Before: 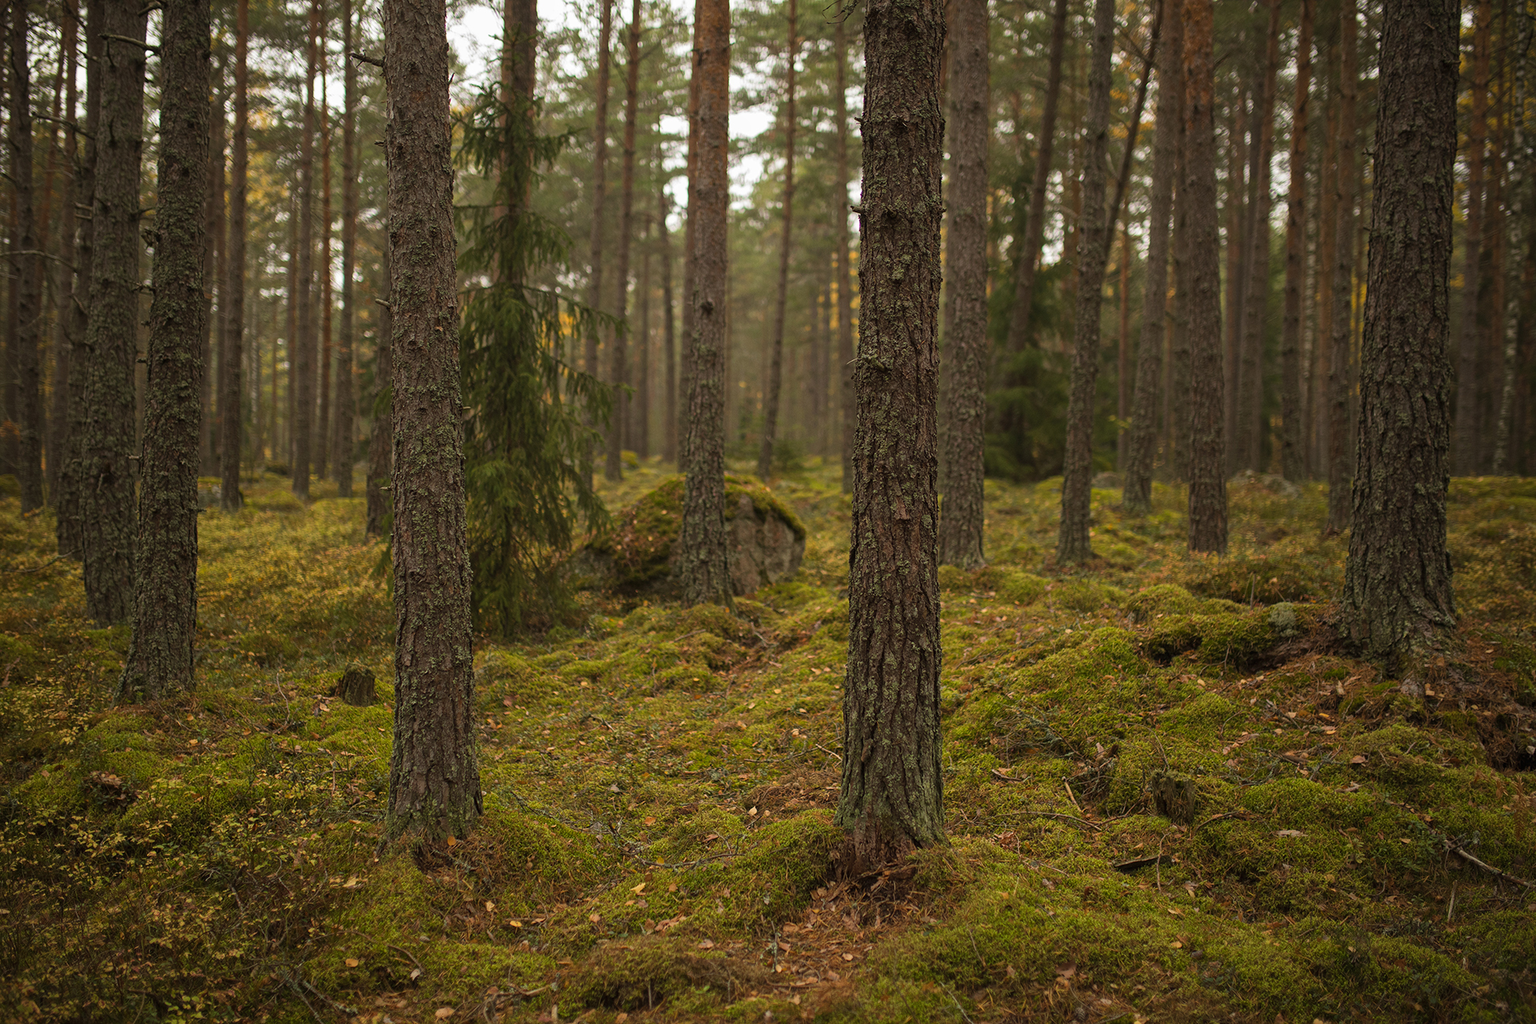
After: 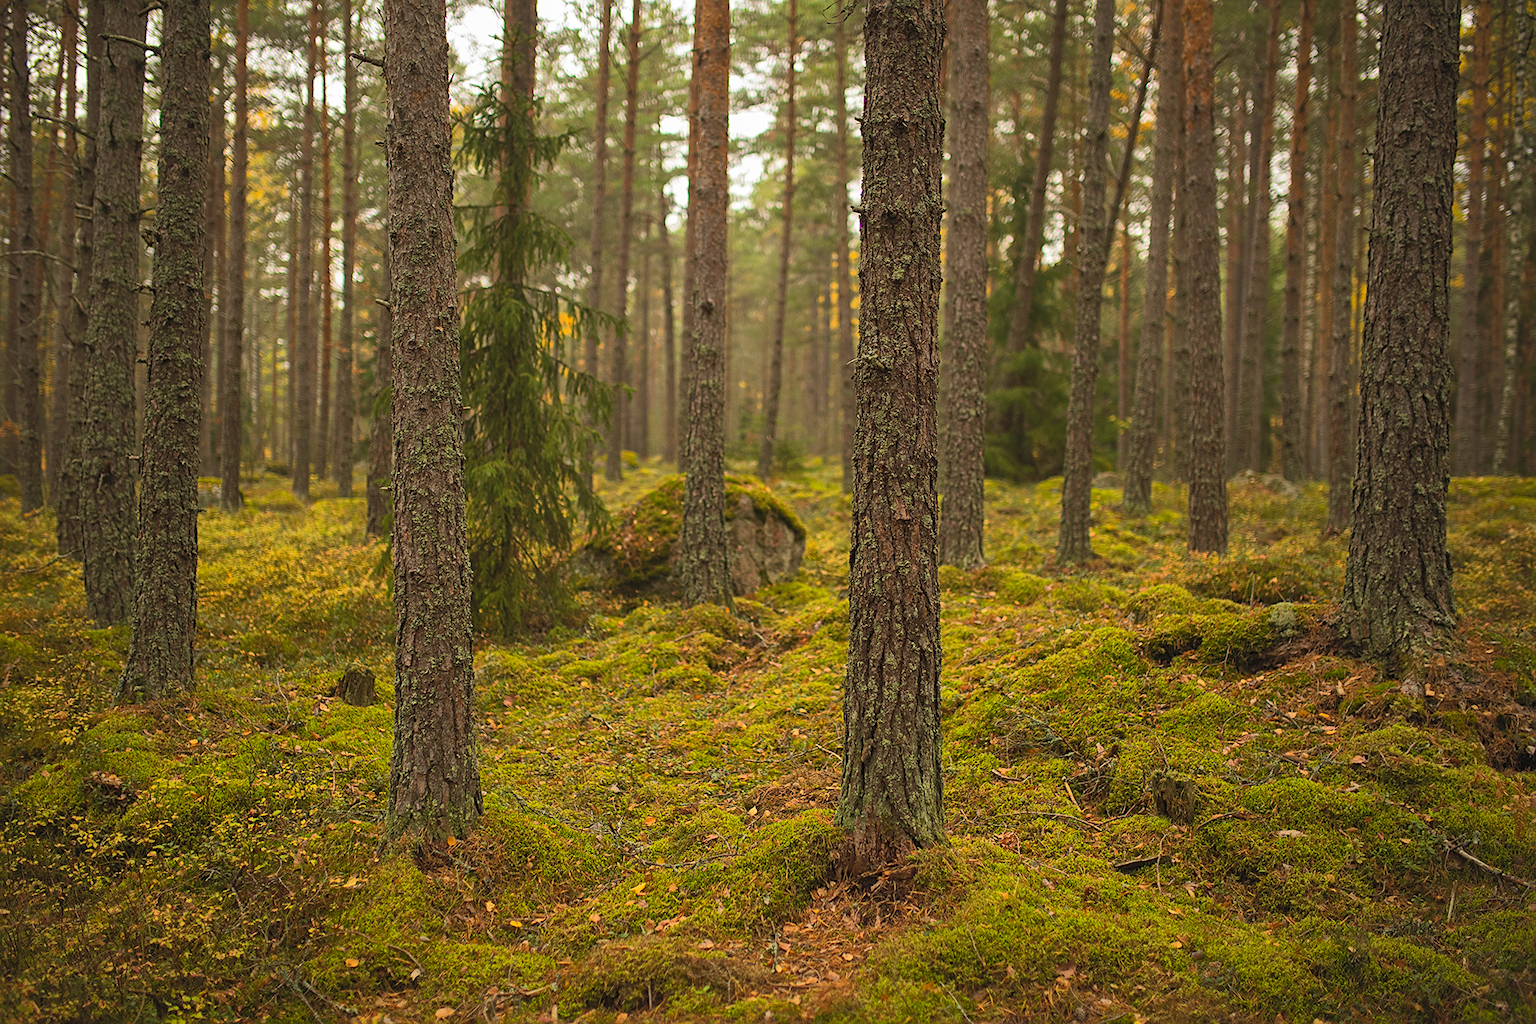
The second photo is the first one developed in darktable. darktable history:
contrast brightness saturation: contrast 0.24, brightness 0.26, saturation 0.39
sharpen: radius 1.864, amount 0.398, threshold 1.271
shadows and highlights: shadows 40, highlights -60
